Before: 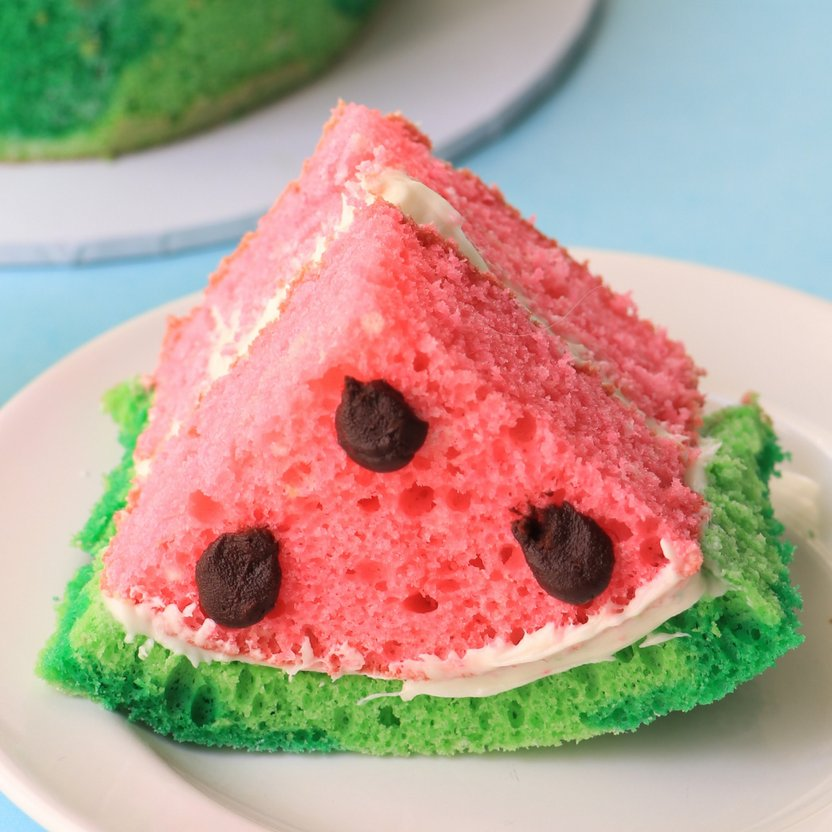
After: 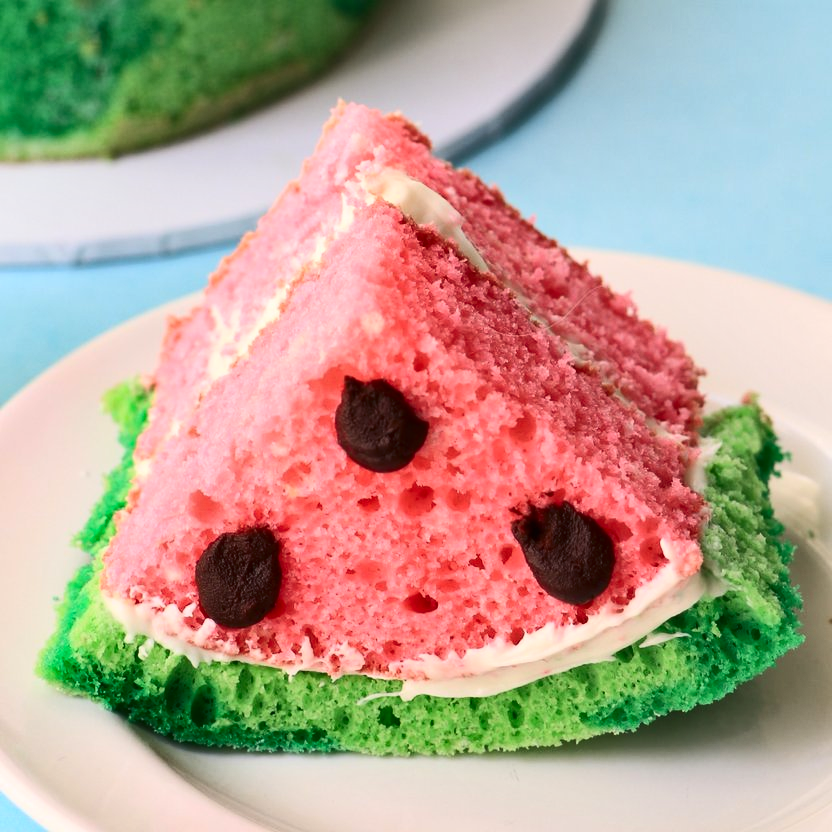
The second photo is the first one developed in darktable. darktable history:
contrast brightness saturation: contrast 0.28
shadows and highlights: low approximation 0.01, soften with gaussian
